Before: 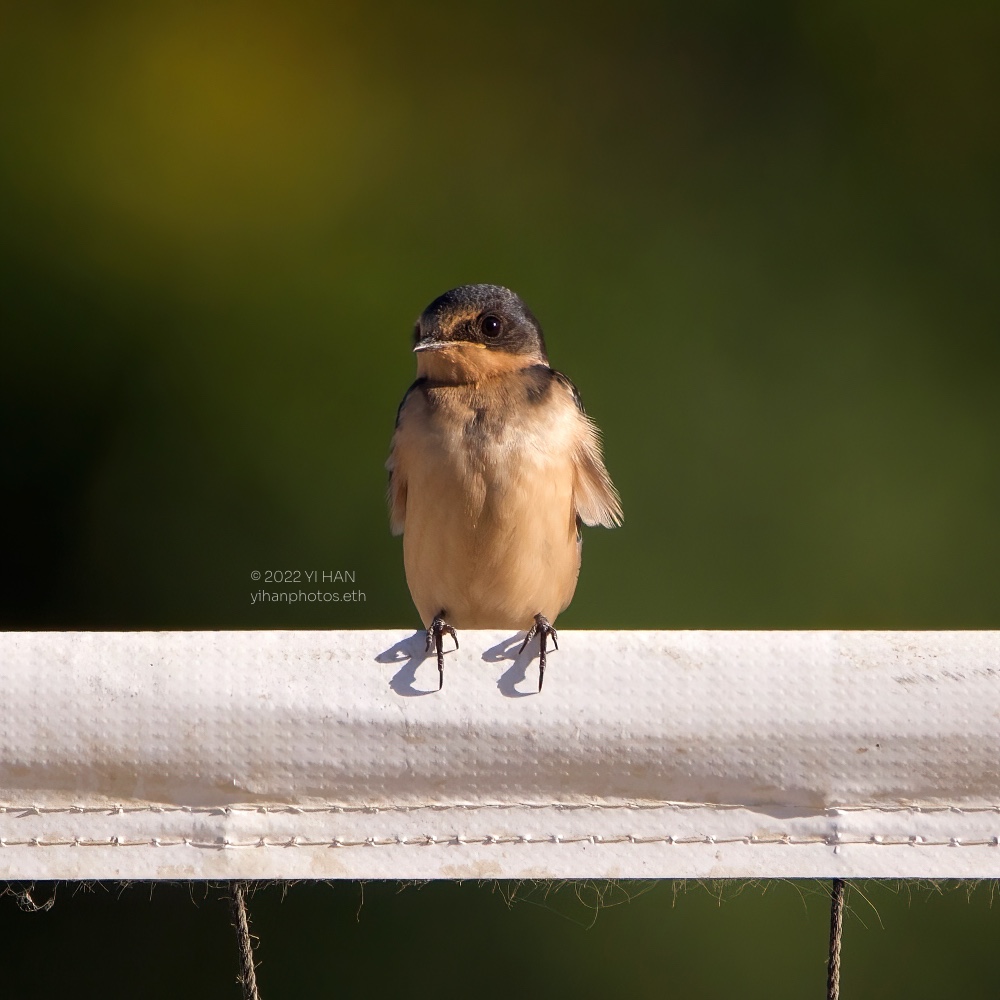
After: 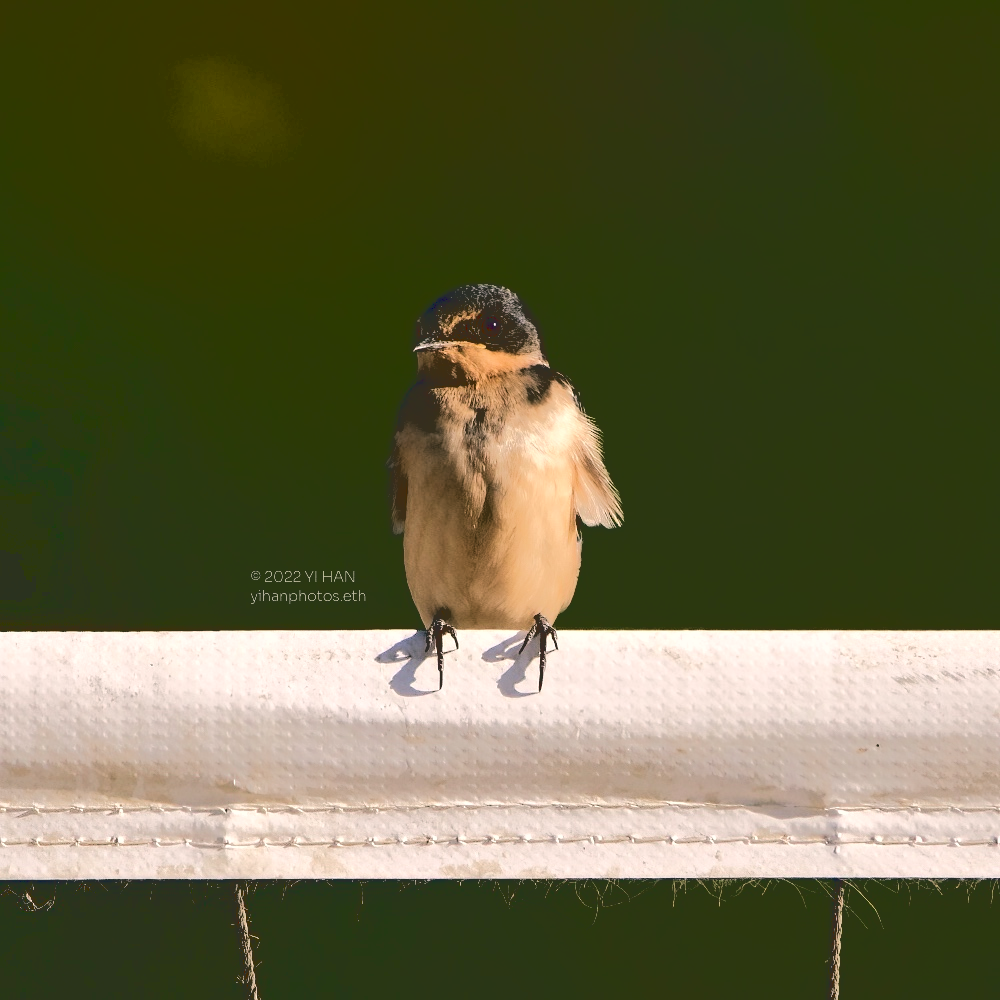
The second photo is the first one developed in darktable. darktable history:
color correction: highlights a* 4.02, highlights b* 4.98, shadows a* -7.55, shadows b* 4.98
base curve: curves: ch0 [(0.065, 0.026) (0.236, 0.358) (0.53, 0.546) (0.777, 0.841) (0.924, 0.992)], preserve colors average RGB
color zones: curves: ch0 [(0, 0.5) (0.143, 0.52) (0.286, 0.5) (0.429, 0.5) (0.571, 0.5) (0.714, 0.5) (0.857, 0.5) (1, 0.5)]; ch1 [(0, 0.489) (0.155, 0.45) (0.286, 0.466) (0.429, 0.5) (0.571, 0.5) (0.714, 0.5) (0.857, 0.5) (1, 0.489)]
